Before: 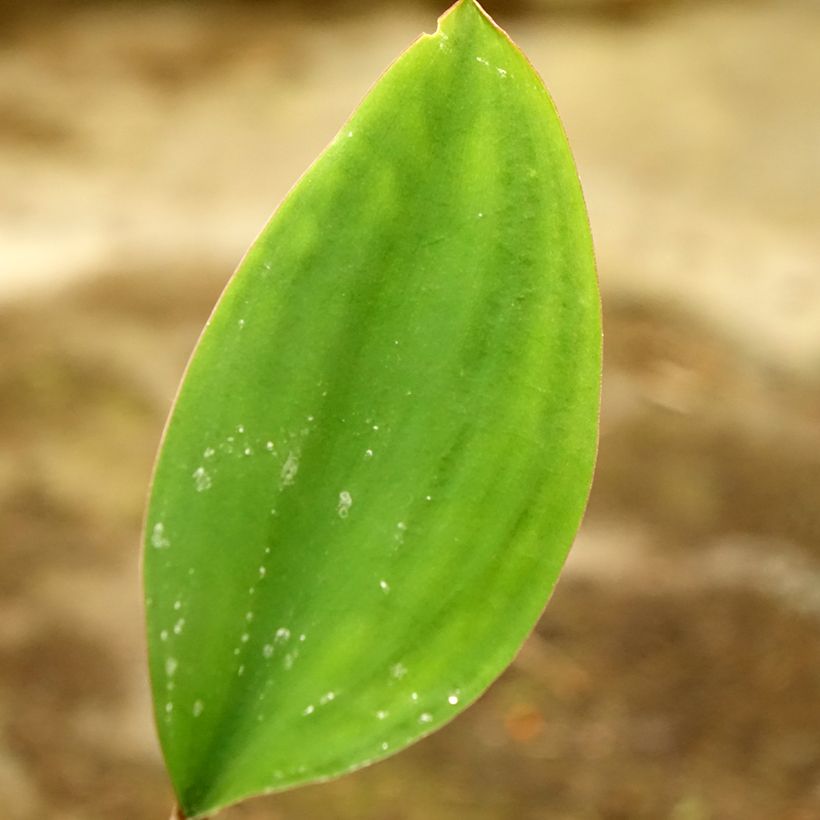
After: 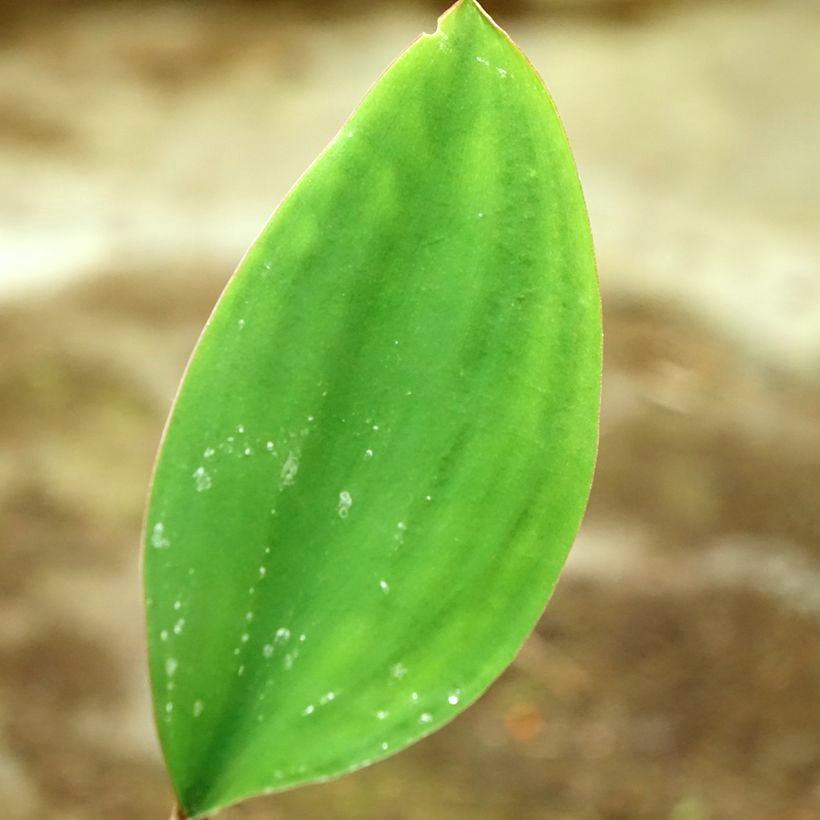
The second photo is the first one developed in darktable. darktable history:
exposure: exposure 0.212 EV, compensate exposure bias true, compensate highlight preservation false
color calibration: illuminant F (fluorescent), F source F9 (Cool White Deluxe 4150 K) – high CRI, x 0.375, y 0.373, temperature 4151.01 K
